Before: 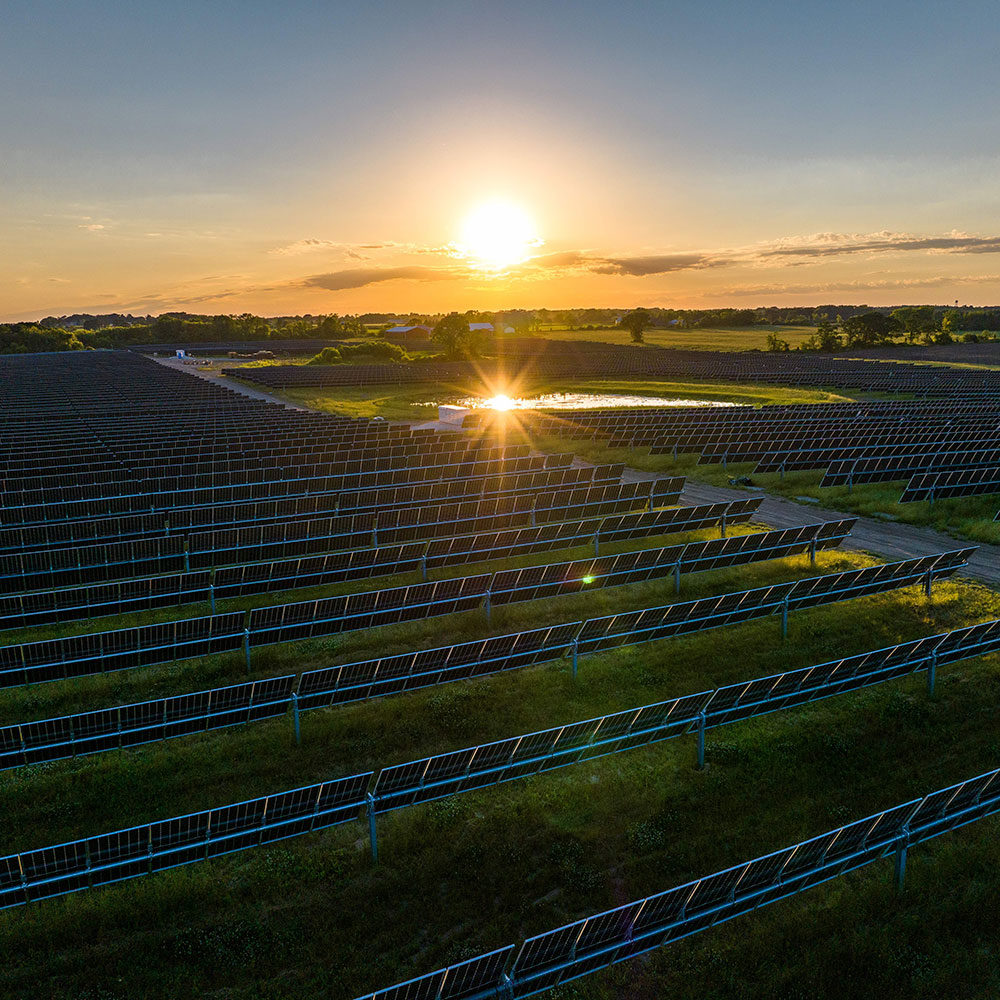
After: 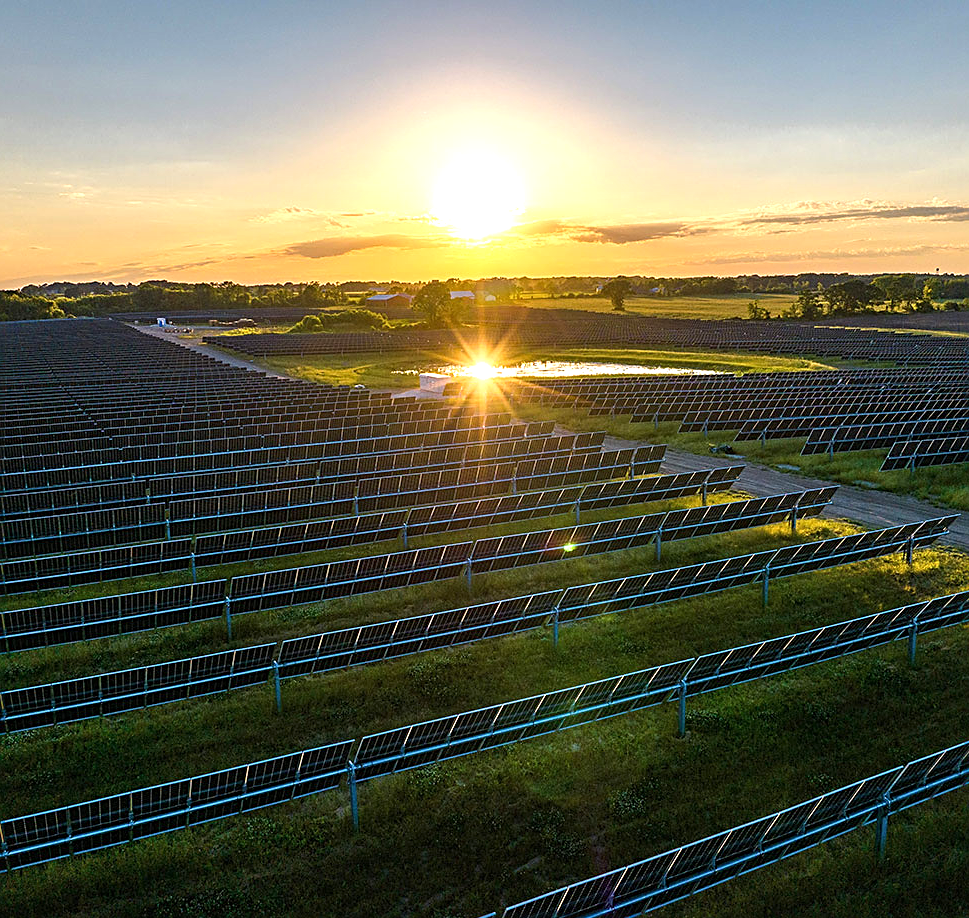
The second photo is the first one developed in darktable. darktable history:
sharpen: on, module defaults
crop: left 1.964%, top 3.251%, right 1.122%, bottom 4.933%
exposure: exposure 0.636 EV, compensate highlight preservation false
